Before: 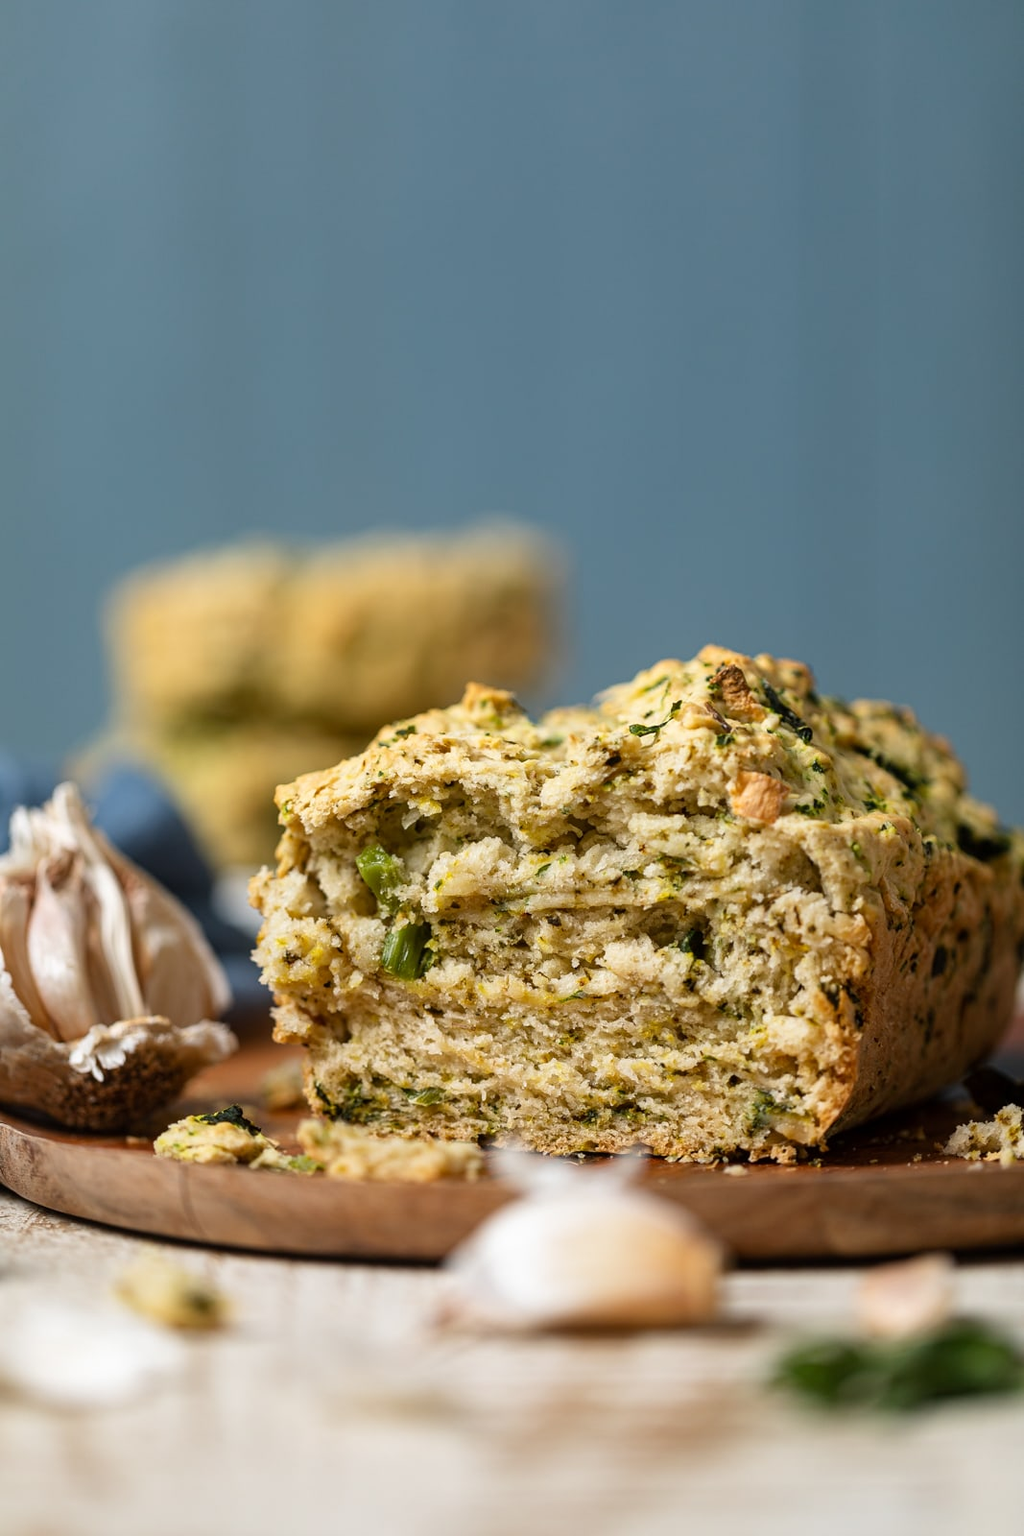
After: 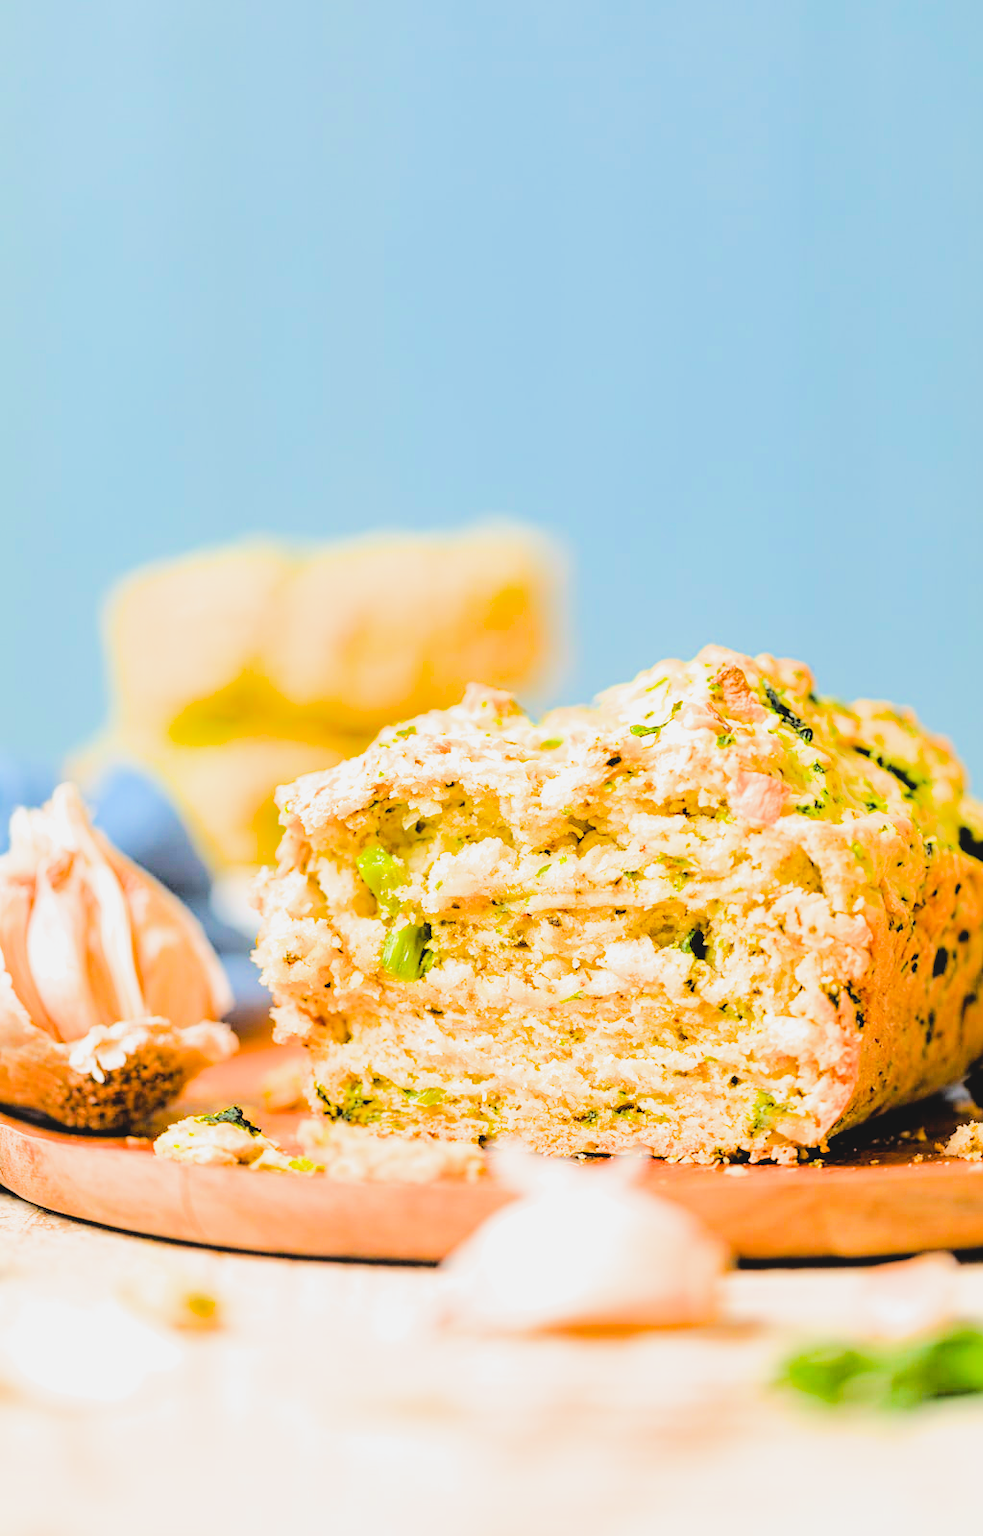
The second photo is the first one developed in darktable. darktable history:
exposure: black level correction 0, exposure 1.988 EV, compensate highlight preservation false
color balance rgb: highlights gain › chroma 1.029%, highlights gain › hue 60.06°, perceptual saturation grading › global saturation 29.403%
crop: right 3.977%, bottom 0.022%
filmic rgb: black relative exposure -5.04 EV, white relative exposure 4 EV, hardness 2.88, contrast 1.184
contrast brightness saturation: contrast -0.102, brightness 0.049, saturation 0.078
tone equalizer: -7 EV 0.159 EV, -6 EV 0.623 EV, -5 EV 1.17 EV, -4 EV 1.32 EV, -3 EV 1.12 EV, -2 EV 0.6 EV, -1 EV 0.148 EV, edges refinement/feathering 500, mask exposure compensation -1.57 EV, preserve details no
